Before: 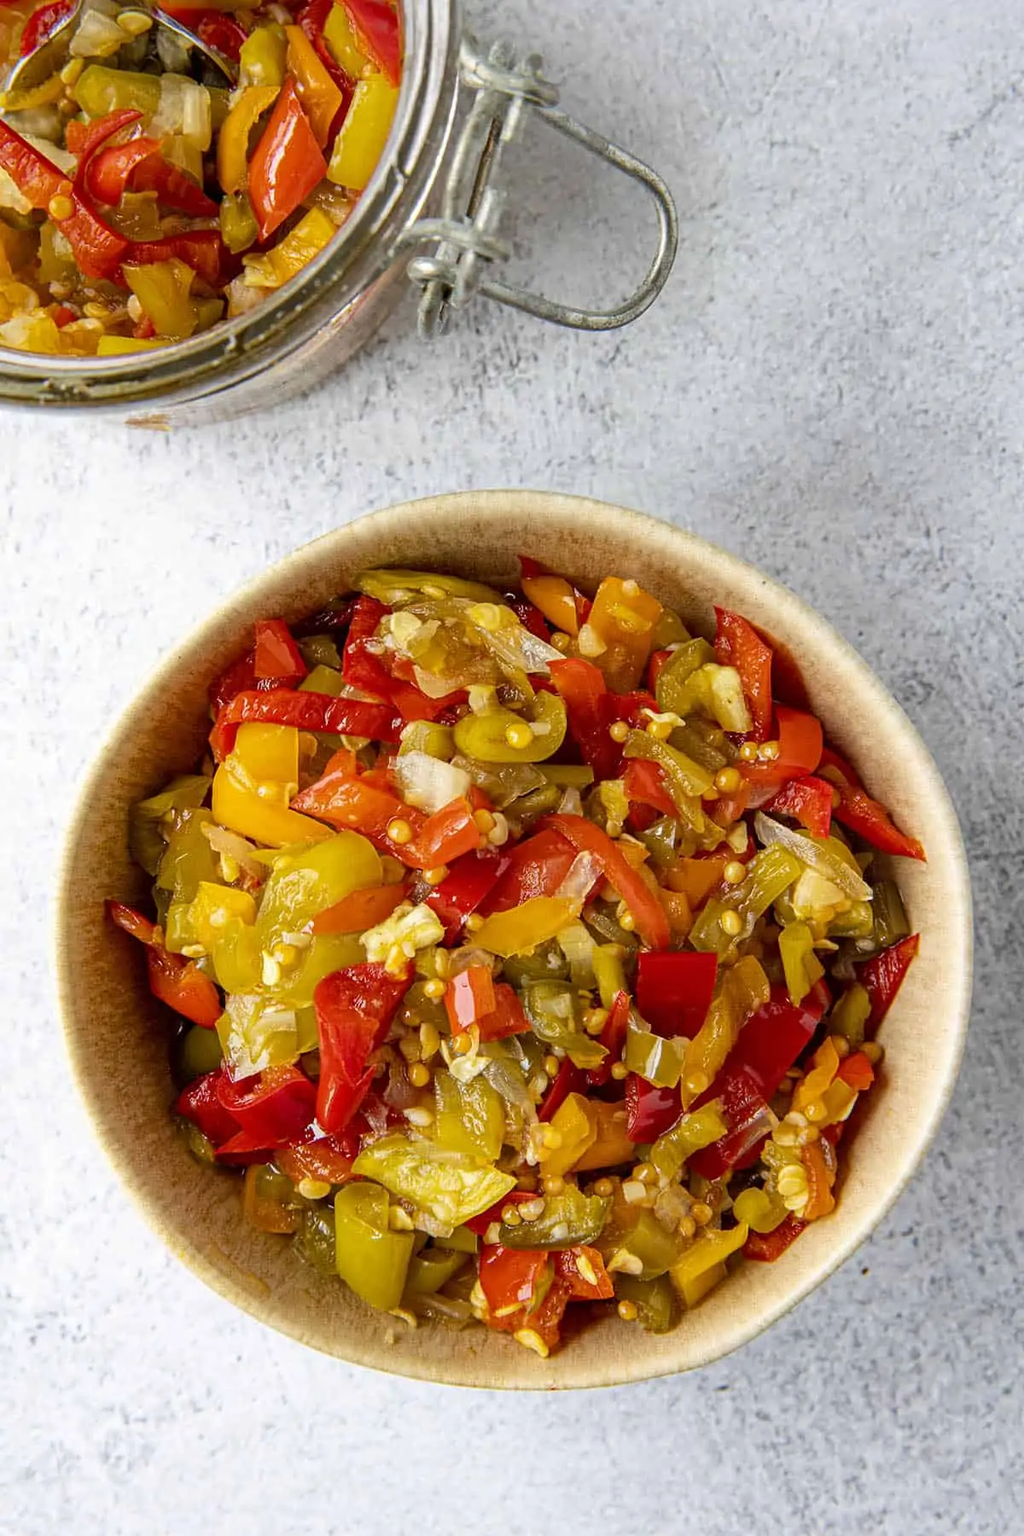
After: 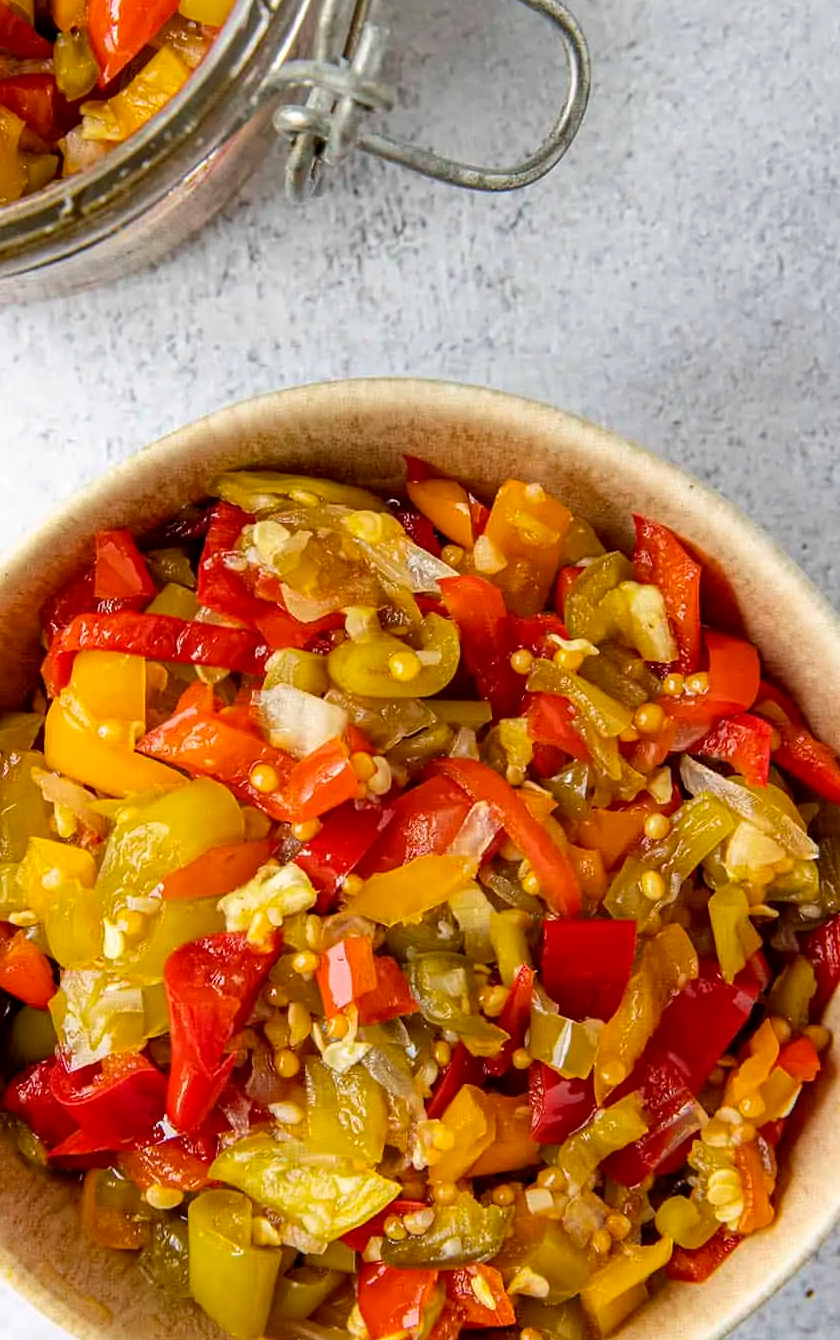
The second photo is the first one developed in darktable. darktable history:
crop and rotate: left 17.083%, top 10.904%, right 12.9%, bottom 14.63%
